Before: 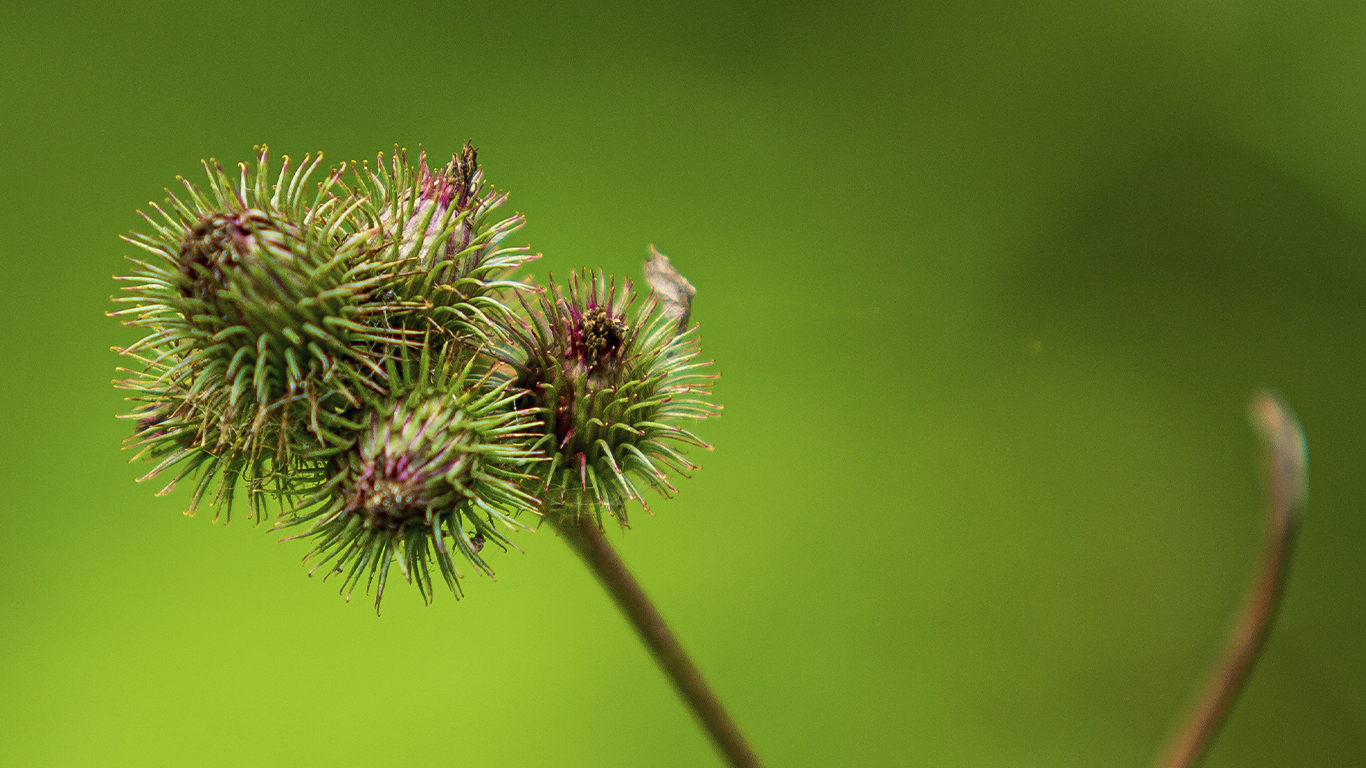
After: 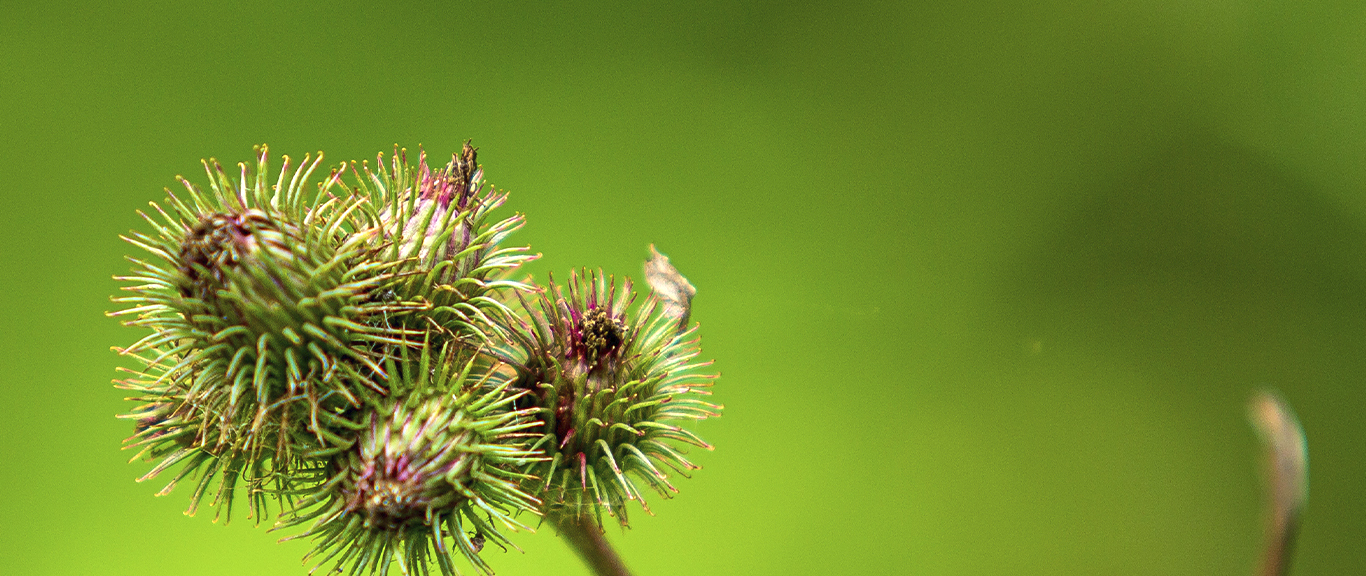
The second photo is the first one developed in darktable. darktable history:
exposure: exposure 0.553 EV, compensate highlight preservation false
crop: bottom 24.991%
